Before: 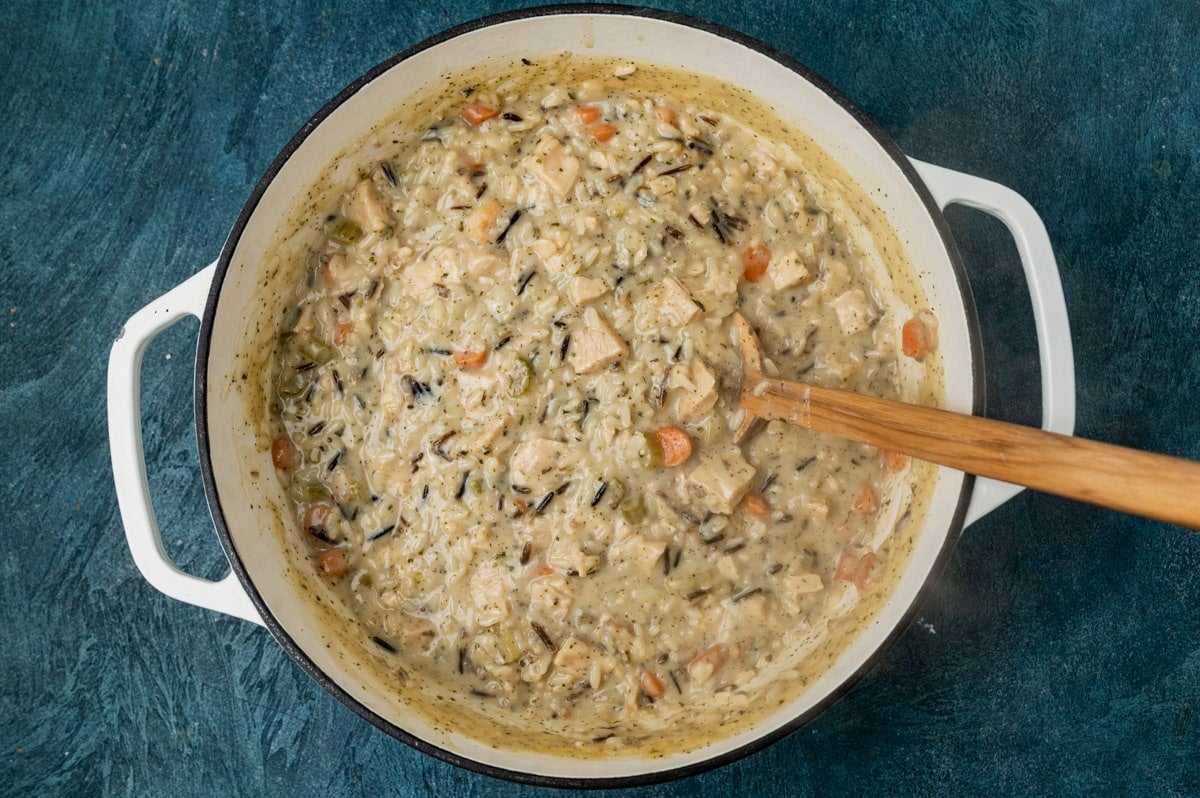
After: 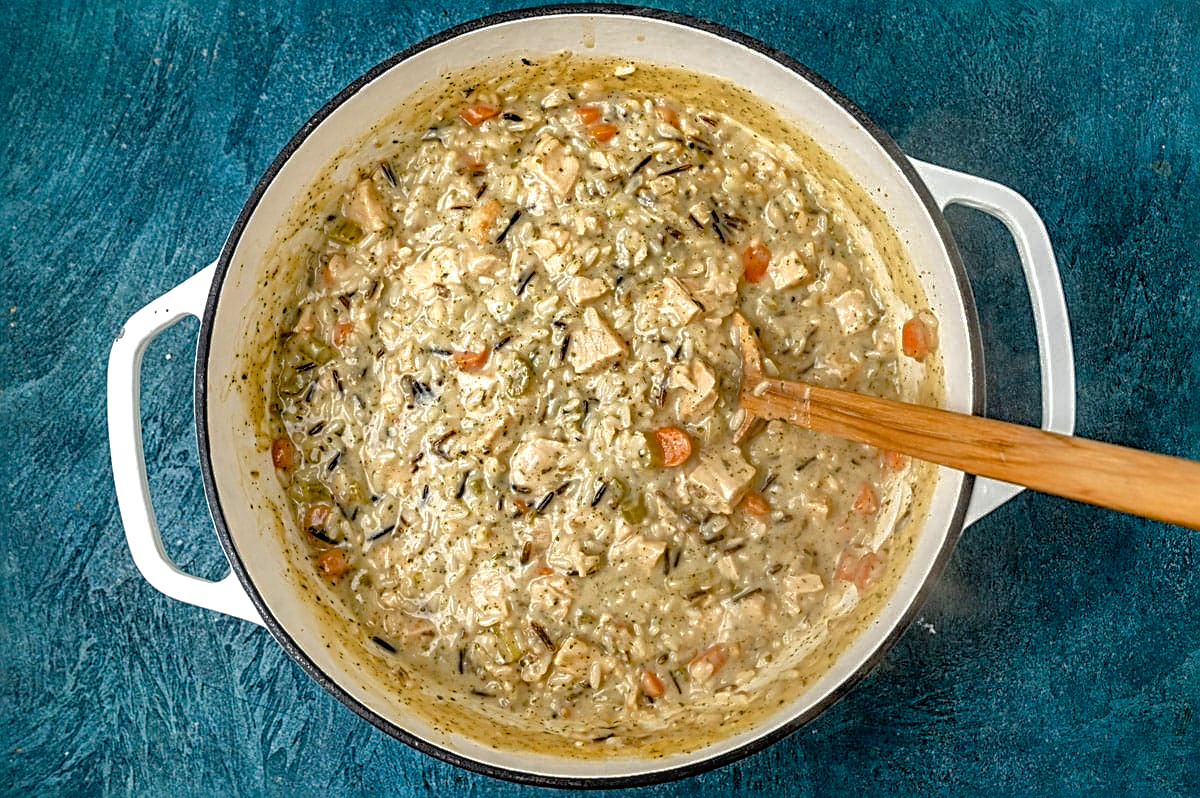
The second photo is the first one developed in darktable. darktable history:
local contrast: on, module defaults
color balance rgb: perceptual saturation grading › global saturation 20%, perceptual saturation grading › highlights -25.313%, perceptual saturation grading › shadows 49.337%, contrast -9.699%
shadows and highlights: shadows 39.41, highlights -59.9
sharpen: radius 2.803, amount 0.728
tone equalizer: -8 EV -0.761 EV, -7 EV -0.724 EV, -6 EV -0.628 EV, -5 EV -0.389 EV, -3 EV 0.371 EV, -2 EV 0.6 EV, -1 EV 0.685 EV, +0 EV 0.741 EV
